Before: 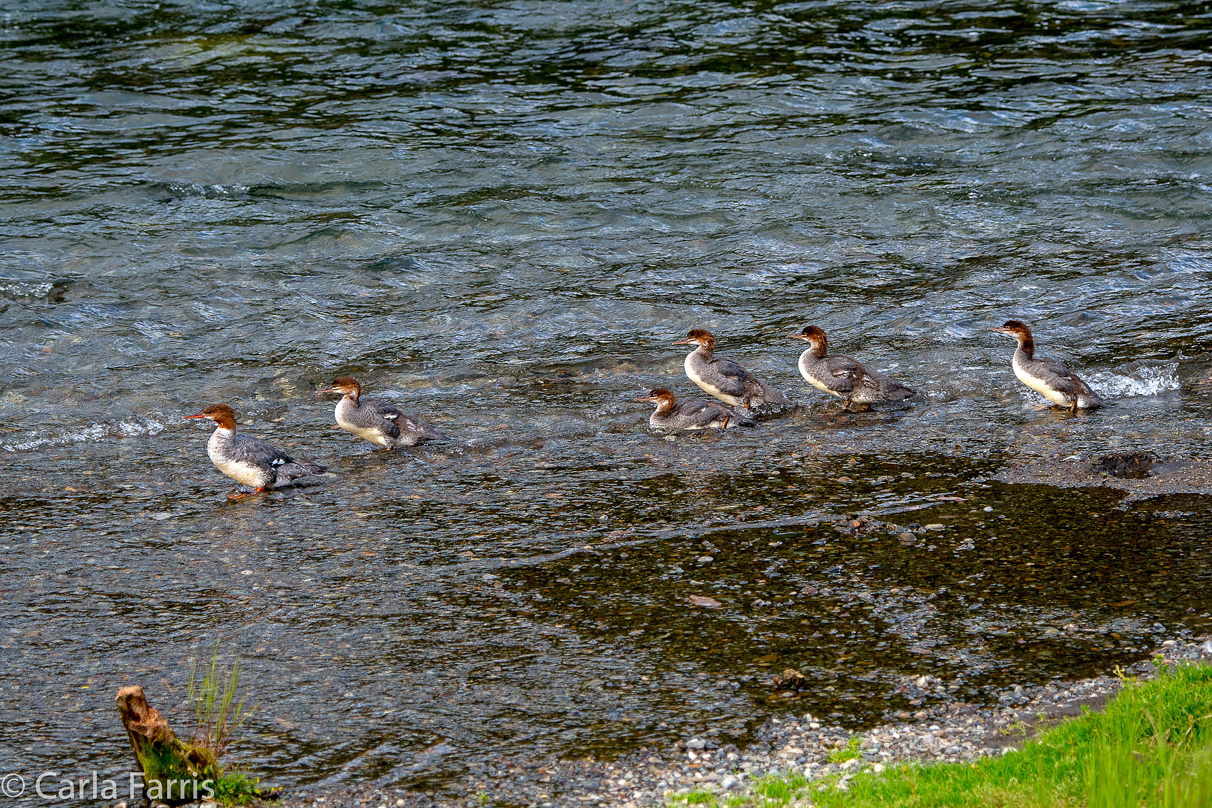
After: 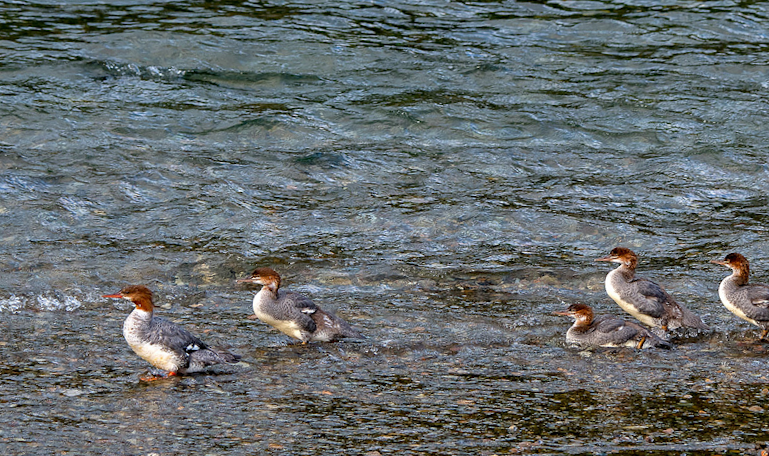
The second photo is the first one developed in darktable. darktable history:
crop and rotate: angle -4.41°, left 1.977%, top 6.662%, right 27.361%, bottom 30.561%
